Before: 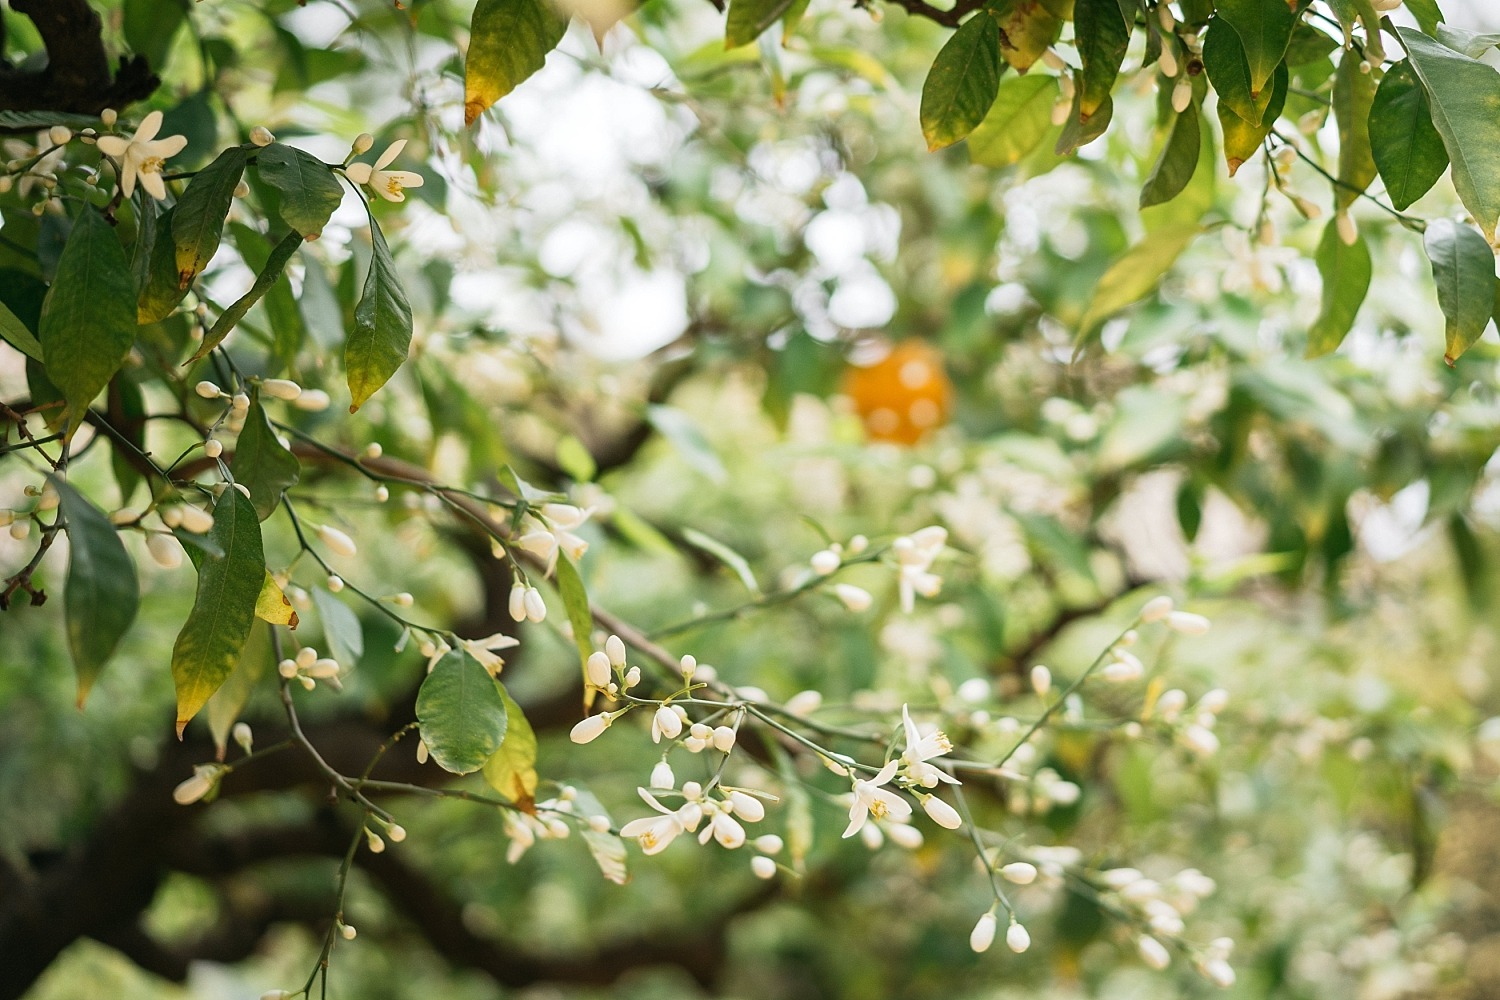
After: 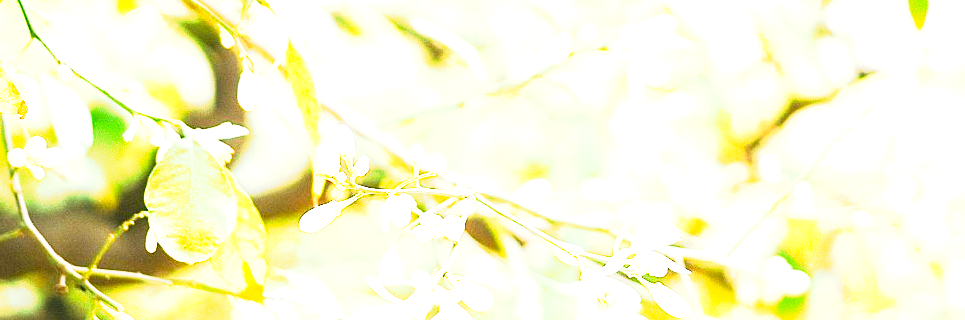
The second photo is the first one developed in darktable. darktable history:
crop: left 18.091%, top 51.13%, right 17.525%, bottom 16.85%
tone curve: curves: ch0 [(0, 0) (0.003, 0.005) (0.011, 0.018) (0.025, 0.041) (0.044, 0.072) (0.069, 0.113) (0.1, 0.163) (0.136, 0.221) (0.177, 0.289) (0.224, 0.366) (0.277, 0.452) (0.335, 0.546) (0.399, 0.65) (0.468, 0.763) (0.543, 0.885) (0.623, 0.93) (0.709, 0.946) (0.801, 0.963) (0.898, 0.981) (1, 1)], preserve colors none
exposure: exposure 2.04 EV, compensate highlight preservation false
color balance: lift [1, 1.001, 0.999, 1.001], gamma [1, 1.004, 1.007, 0.993], gain [1, 0.991, 0.987, 1.013], contrast 7.5%, contrast fulcrum 10%, output saturation 115%
